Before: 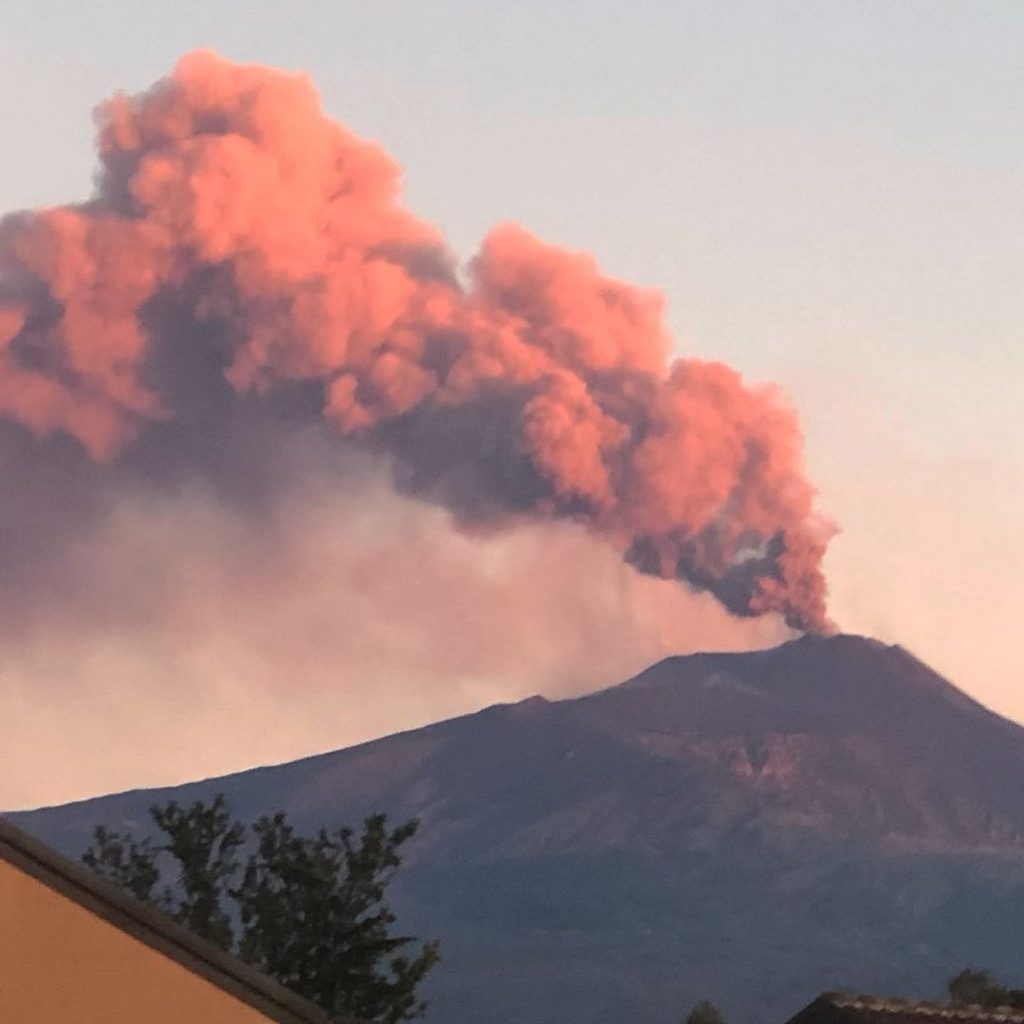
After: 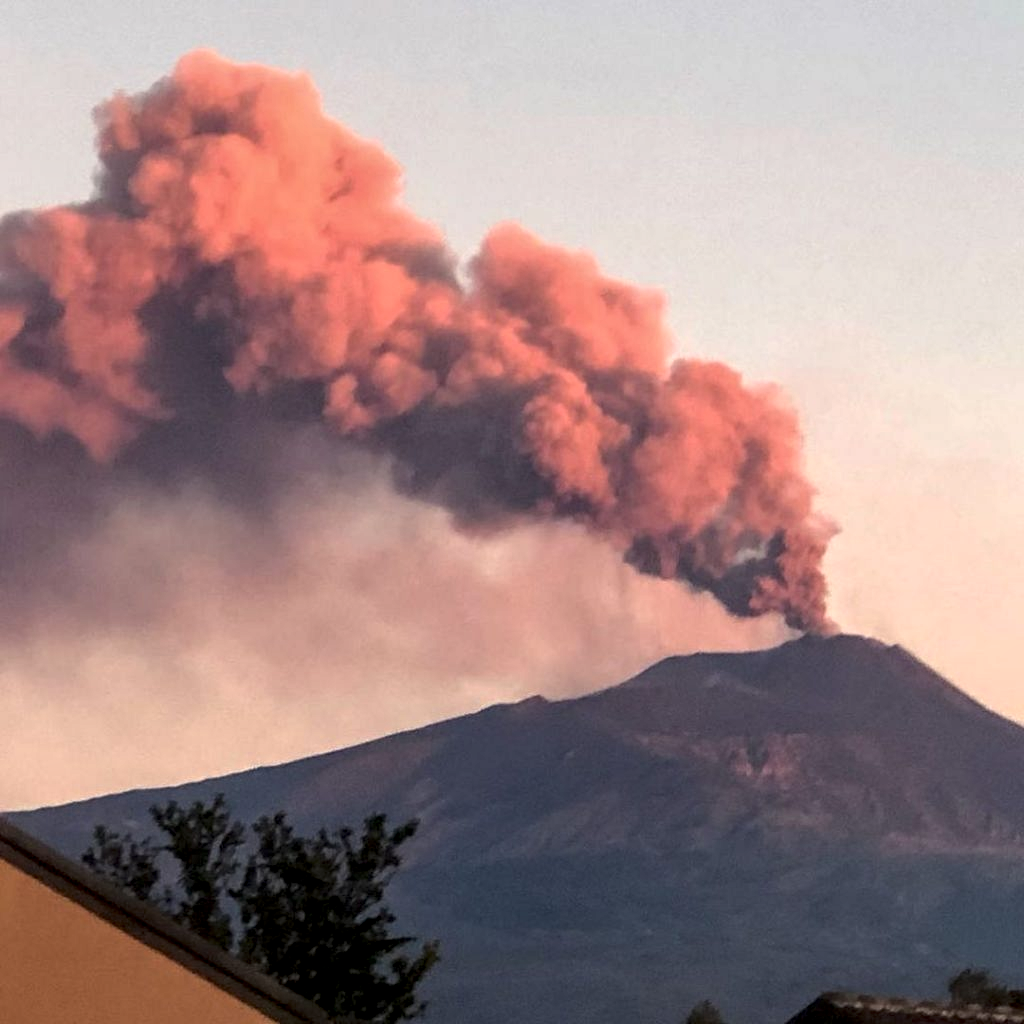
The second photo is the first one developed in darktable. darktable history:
local contrast: detail 160%
contrast brightness saturation: contrast -0.014, brightness -0.014, saturation 0.027
